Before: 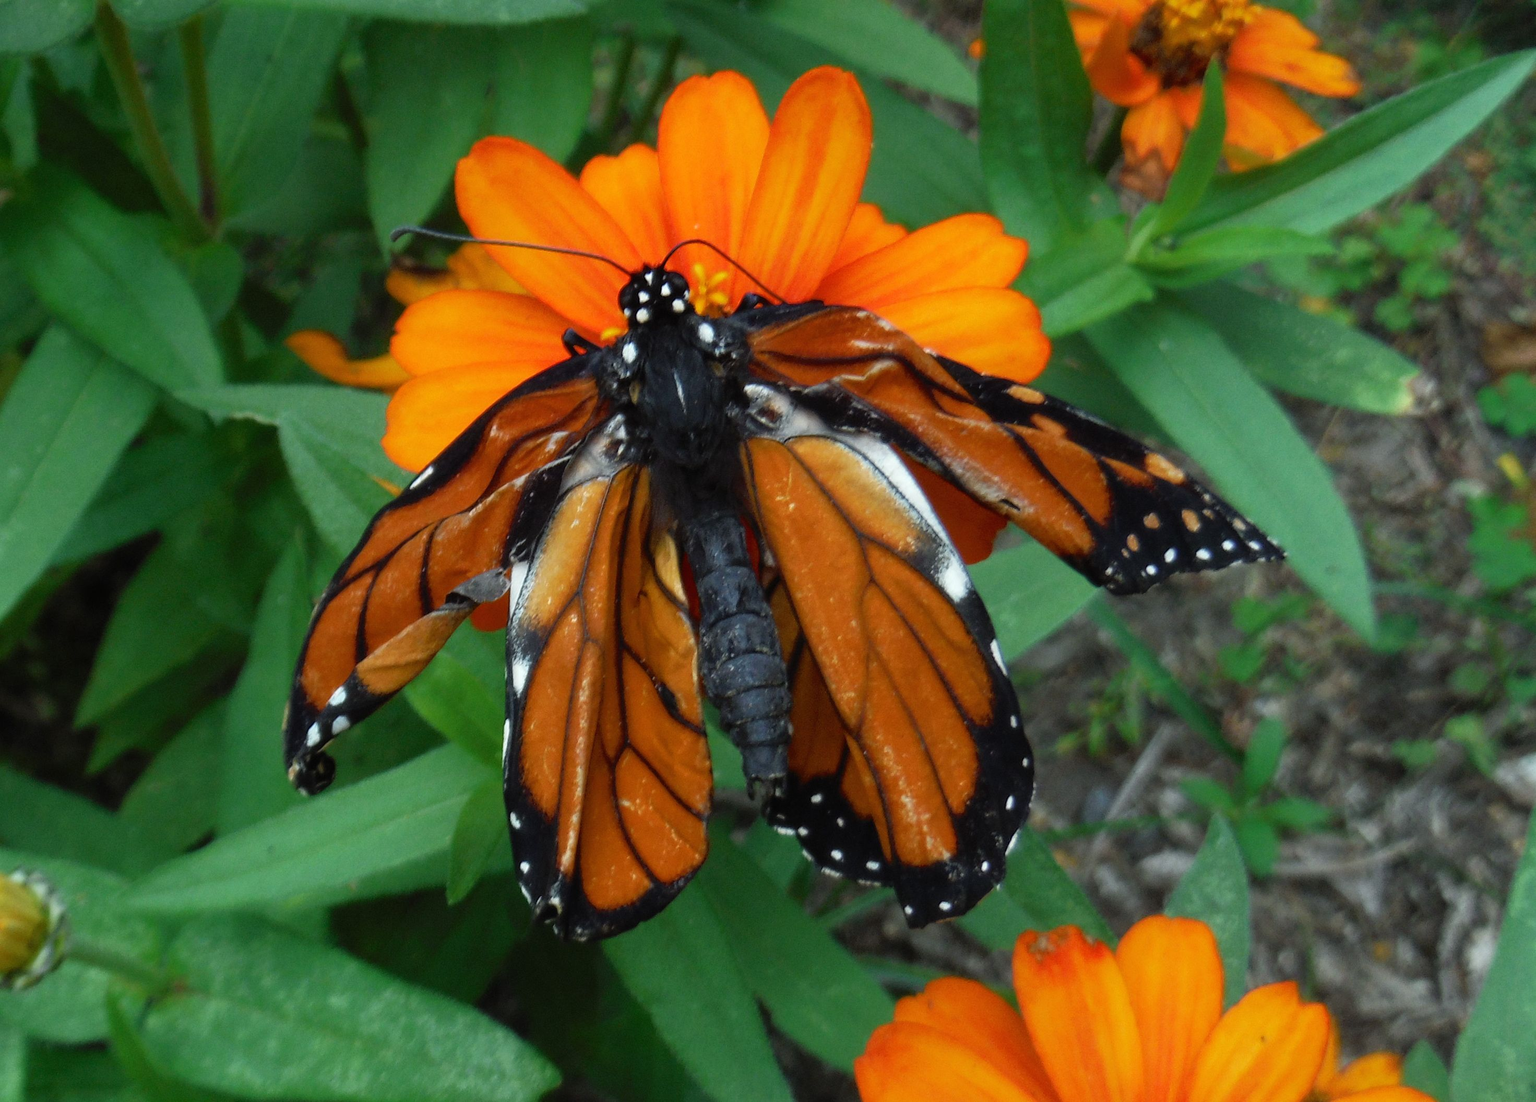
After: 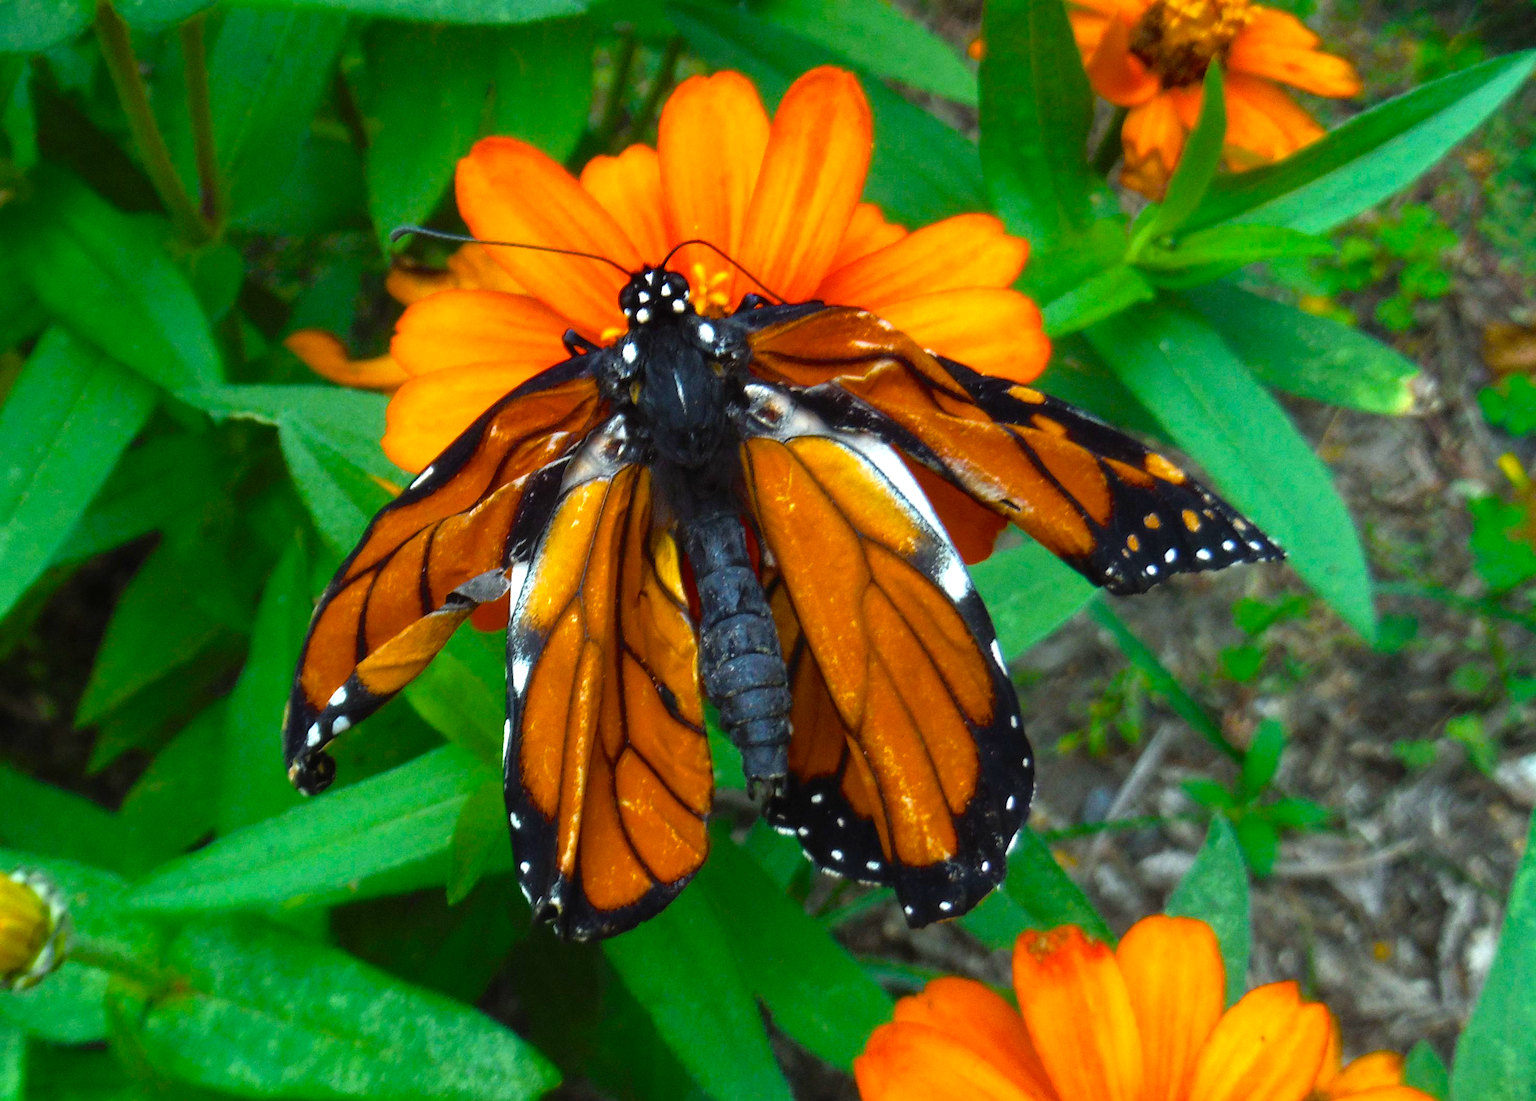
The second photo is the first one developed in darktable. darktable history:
color balance rgb: linear chroma grading › global chroma 20%, perceptual saturation grading › global saturation 25%, perceptual brilliance grading › global brilliance 20%, global vibrance 20%
contrast brightness saturation: saturation -0.05
